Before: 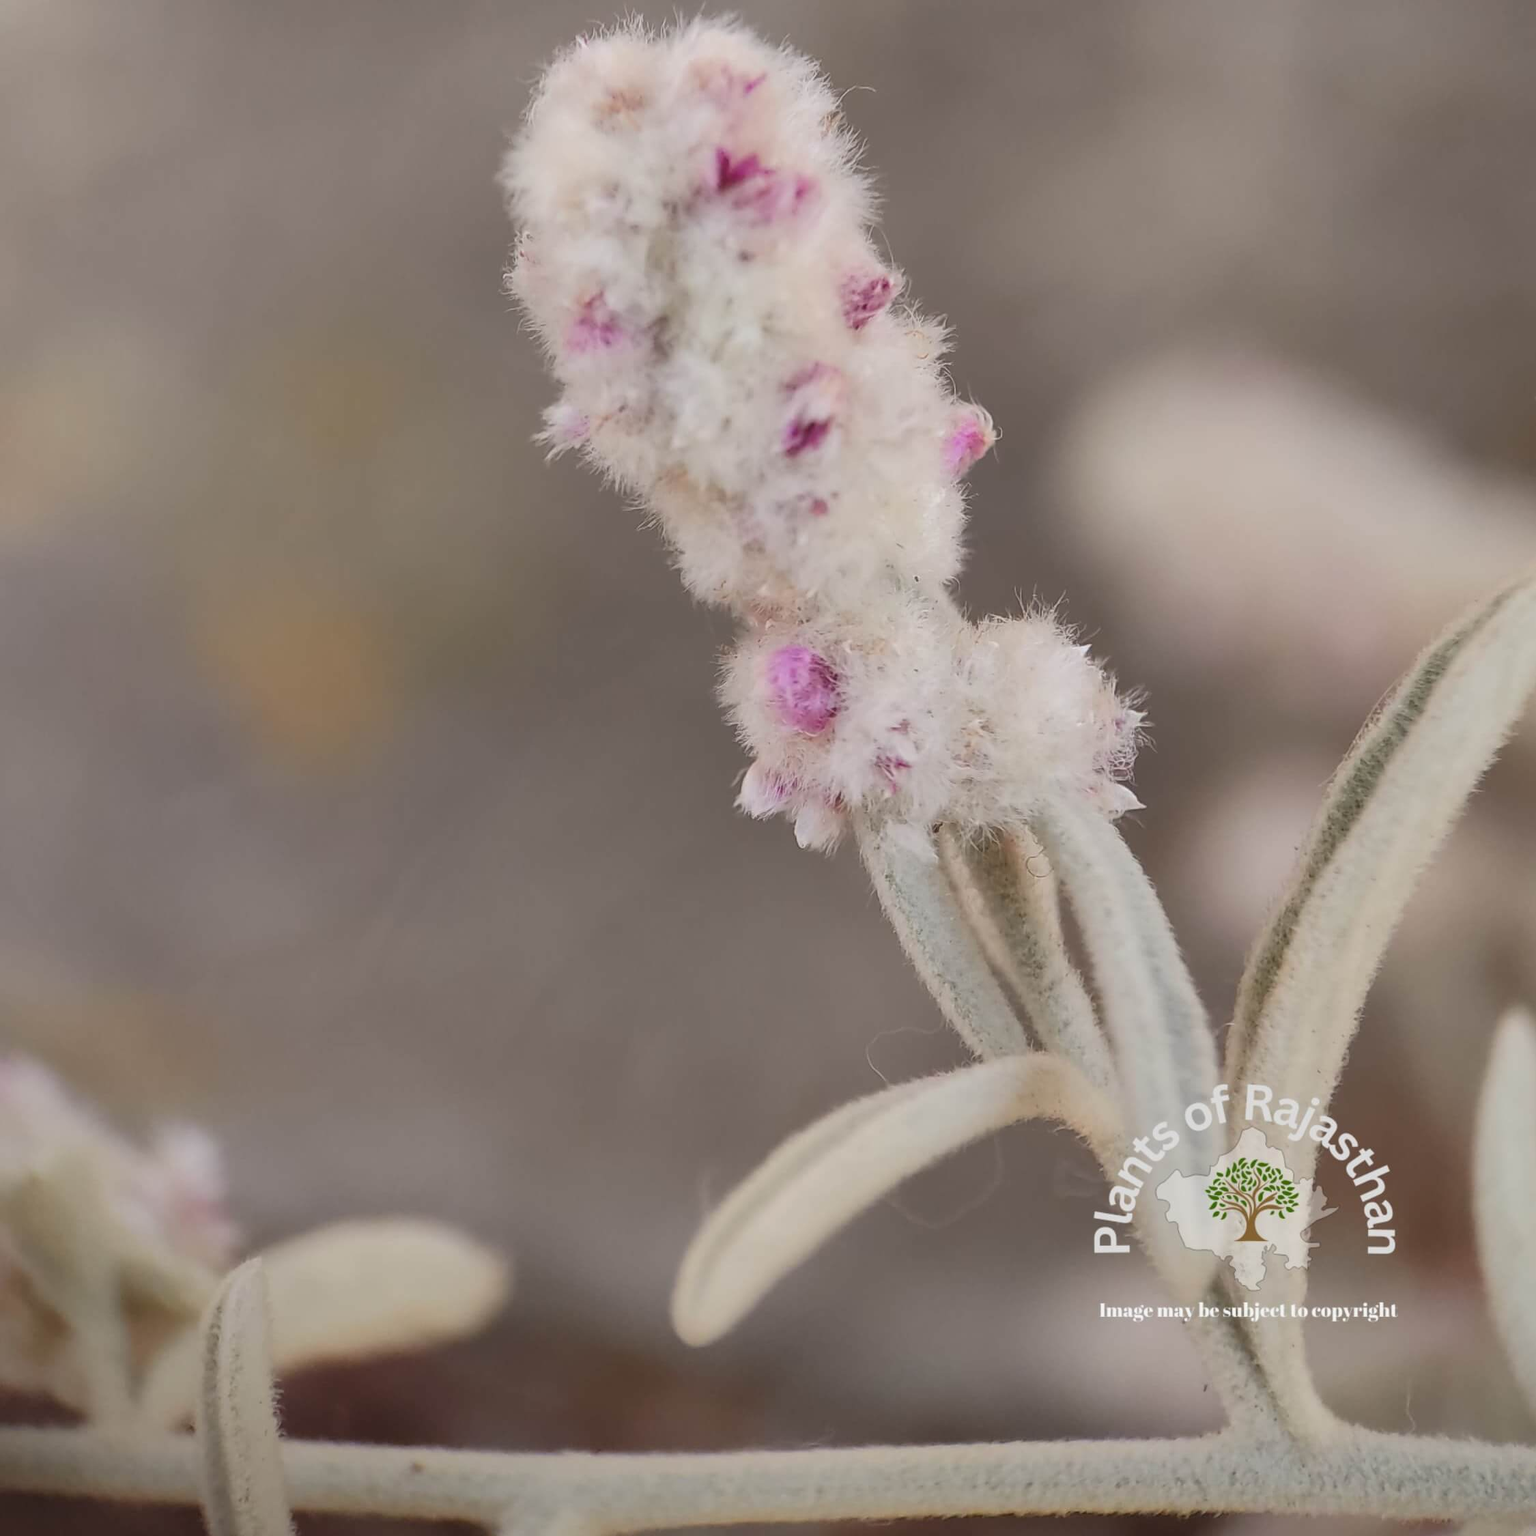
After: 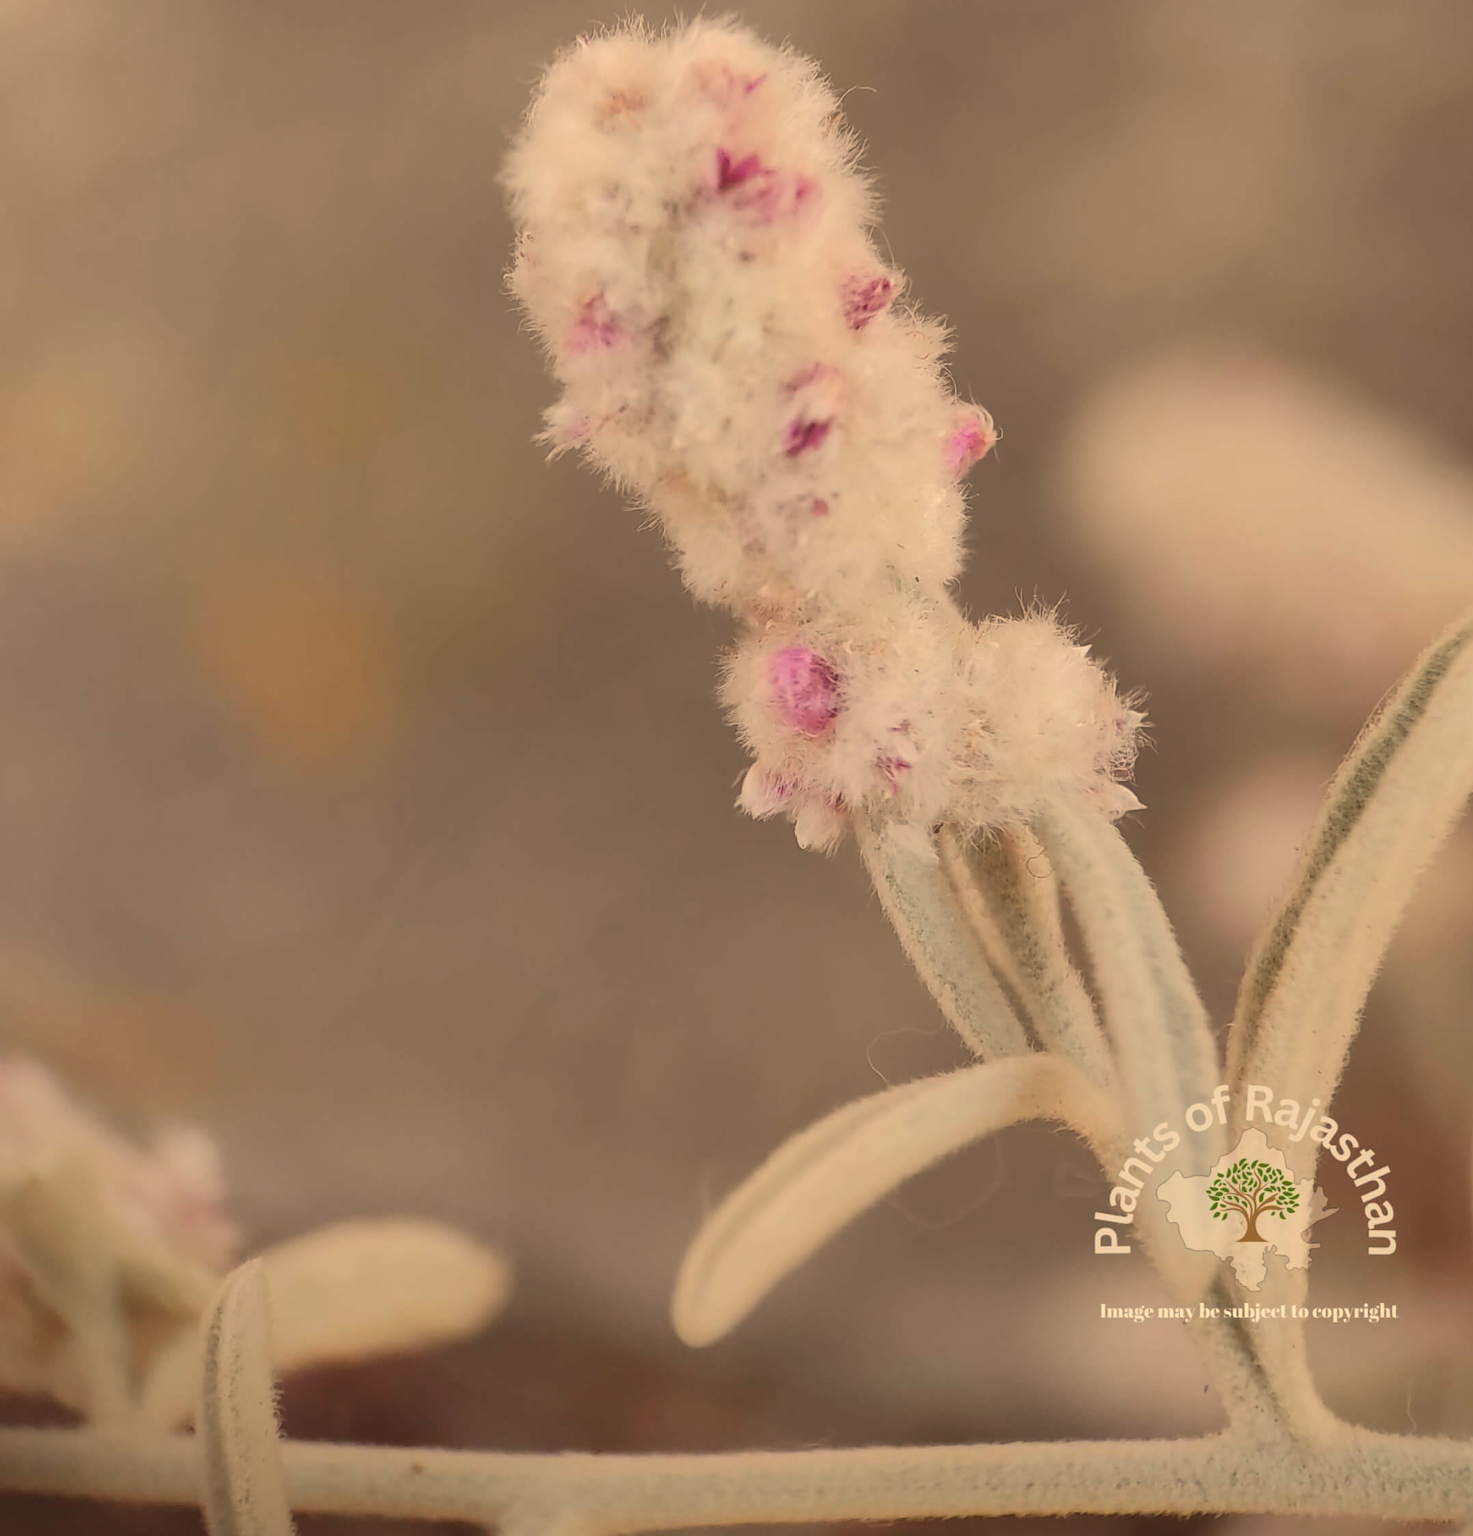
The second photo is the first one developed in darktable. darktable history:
contrast equalizer: octaves 7, y [[0.6 ×6], [0.55 ×6], [0 ×6], [0 ×6], [0 ×6]], mix -0.3
crop: right 4.126%, bottom 0.031%
white balance: red 1.138, green 0.996, blue 0.812
